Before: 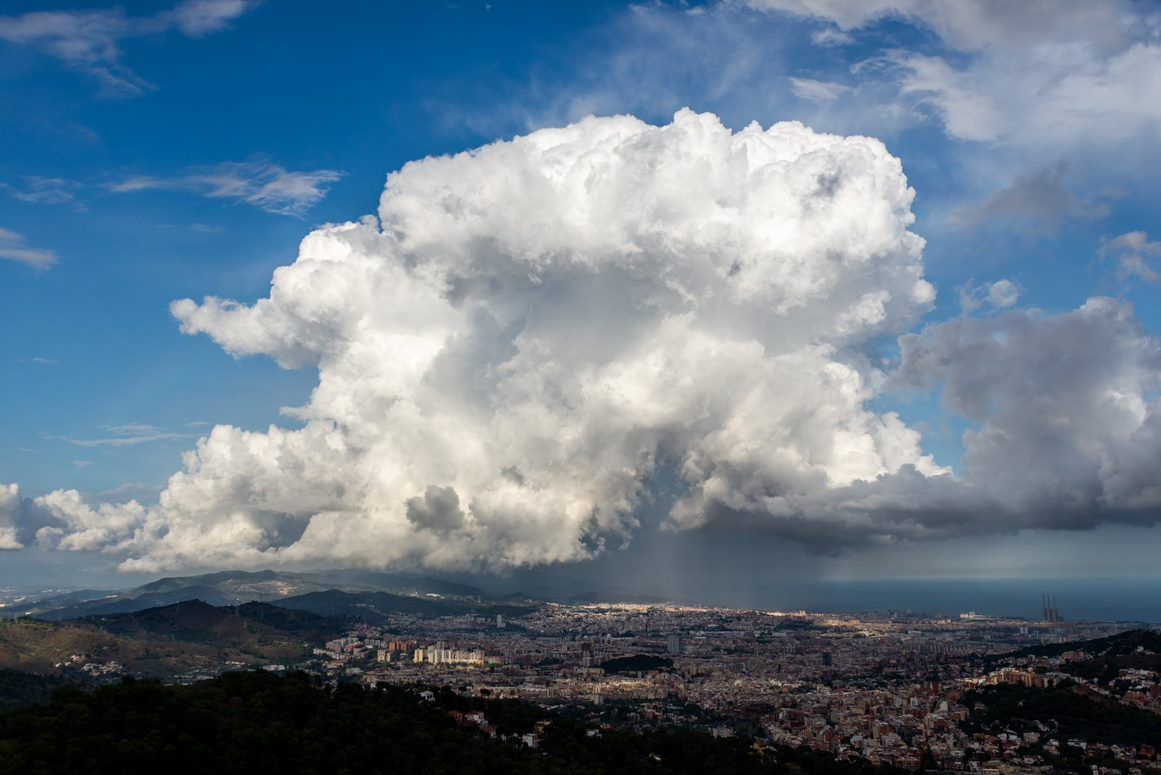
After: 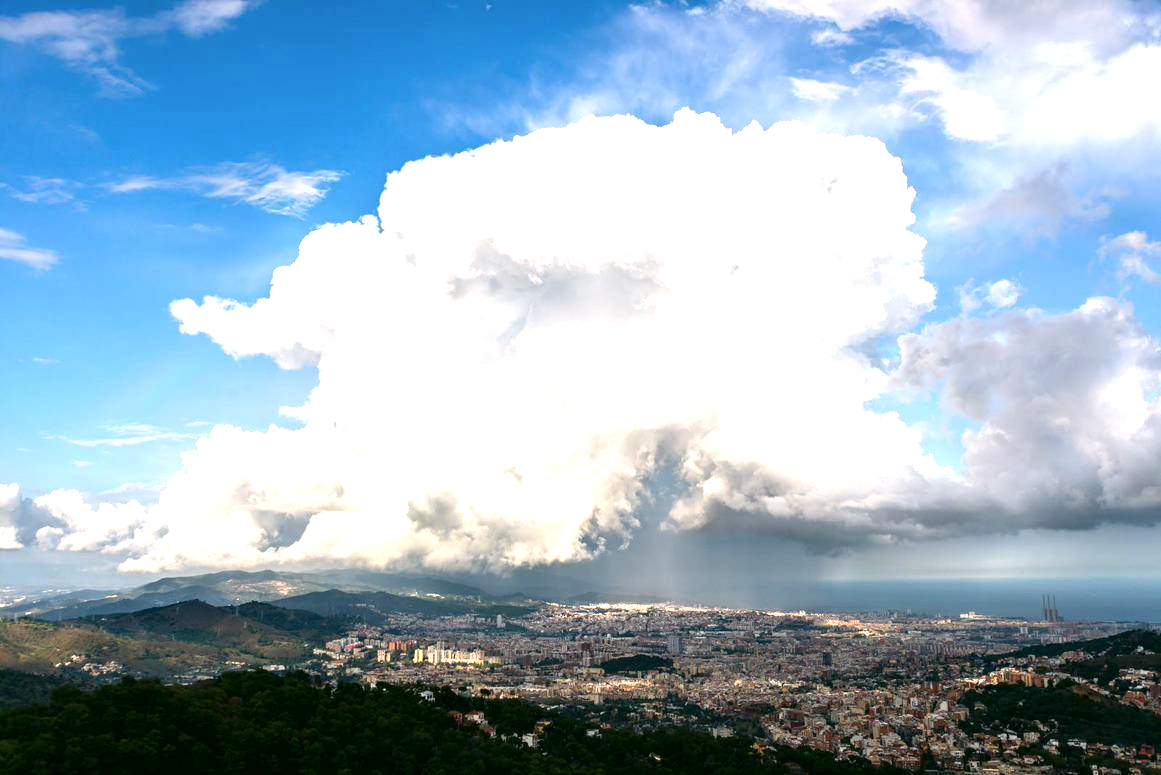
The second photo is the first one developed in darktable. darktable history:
exposure: black level correction 0, exposure 1.5 EV, compensate highlight preservation false
color correction: highlights a* 4.02, highlights b* 4.98, shadows a* -7.55, shadows b* 4.98
